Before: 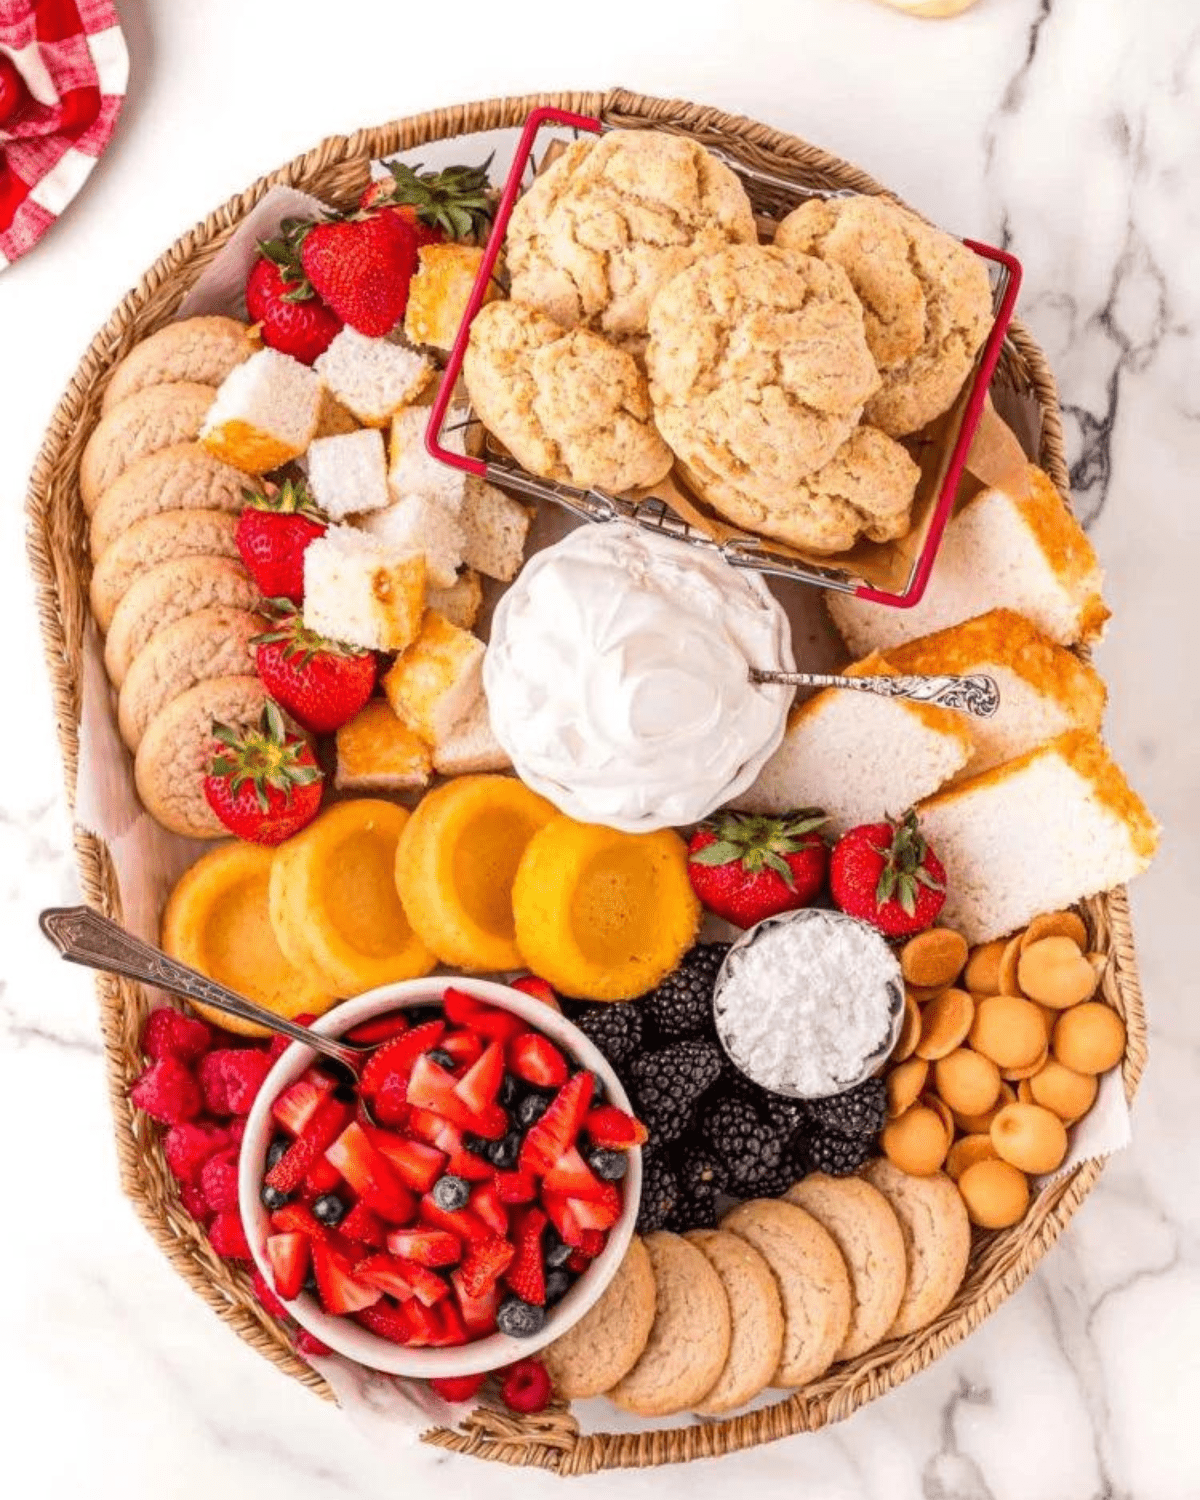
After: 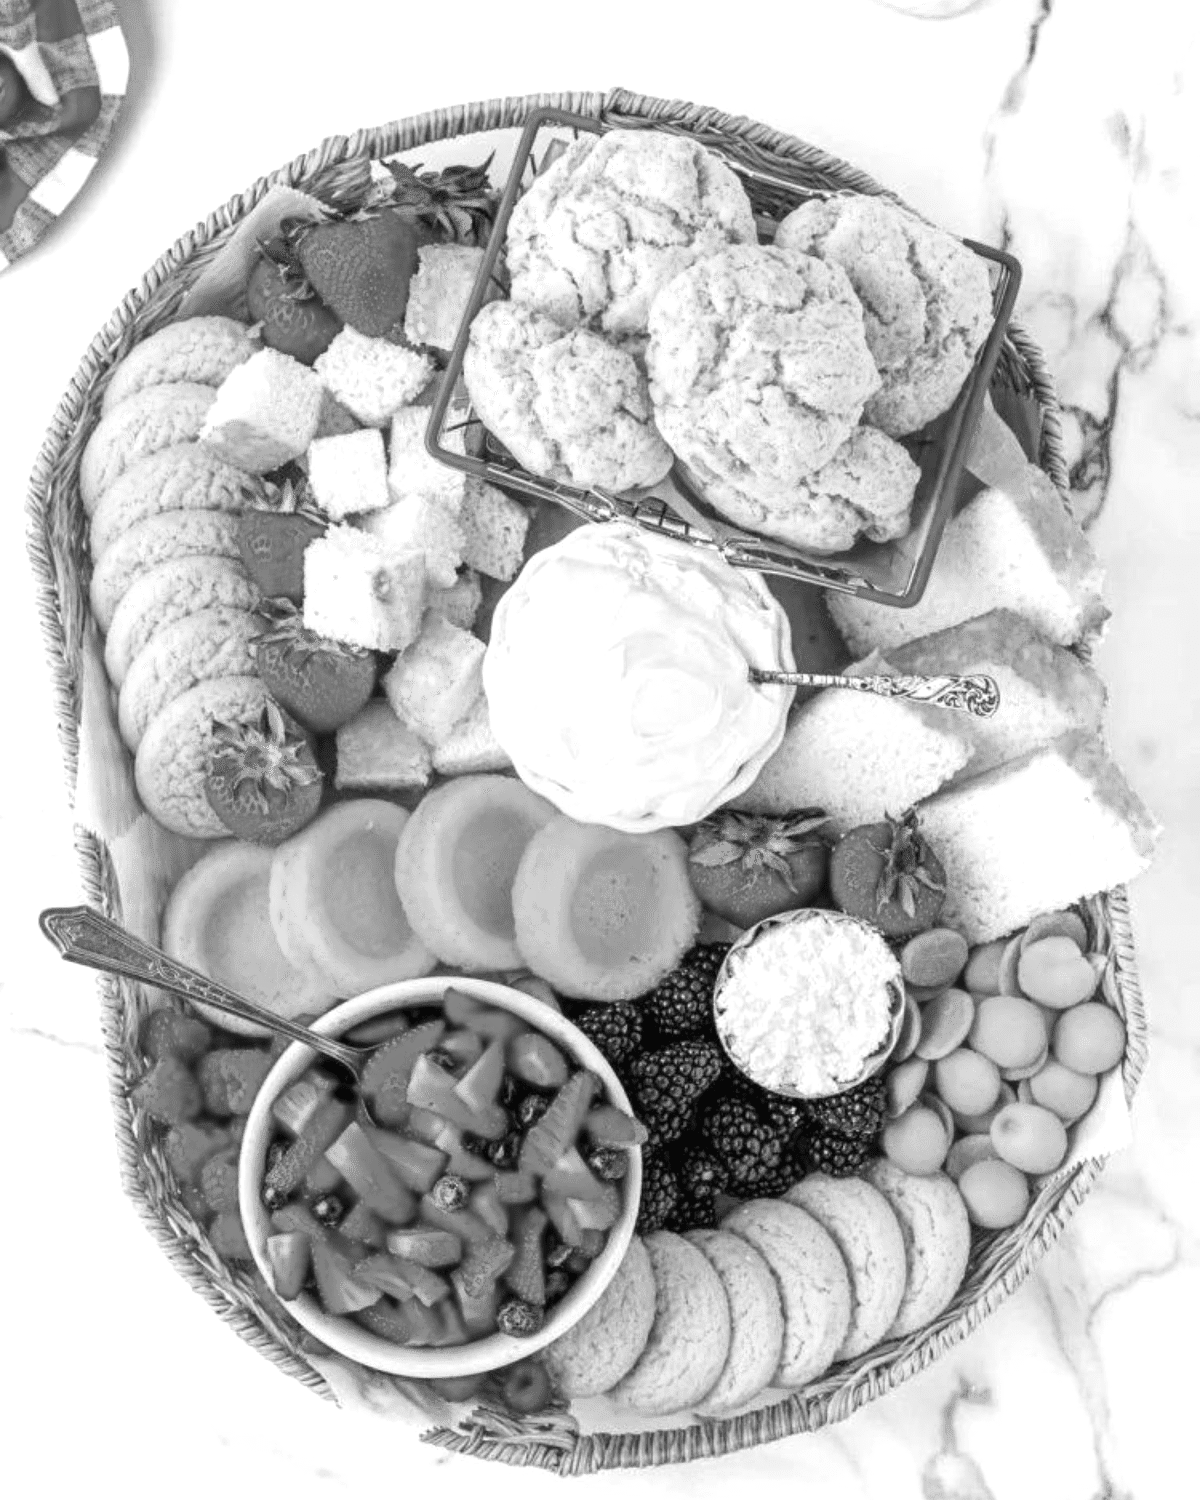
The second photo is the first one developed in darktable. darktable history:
exposure: exposure 0.376 EV, compensate highlight preservation false
monochrome: a 16.06, b 15.48, size 1
